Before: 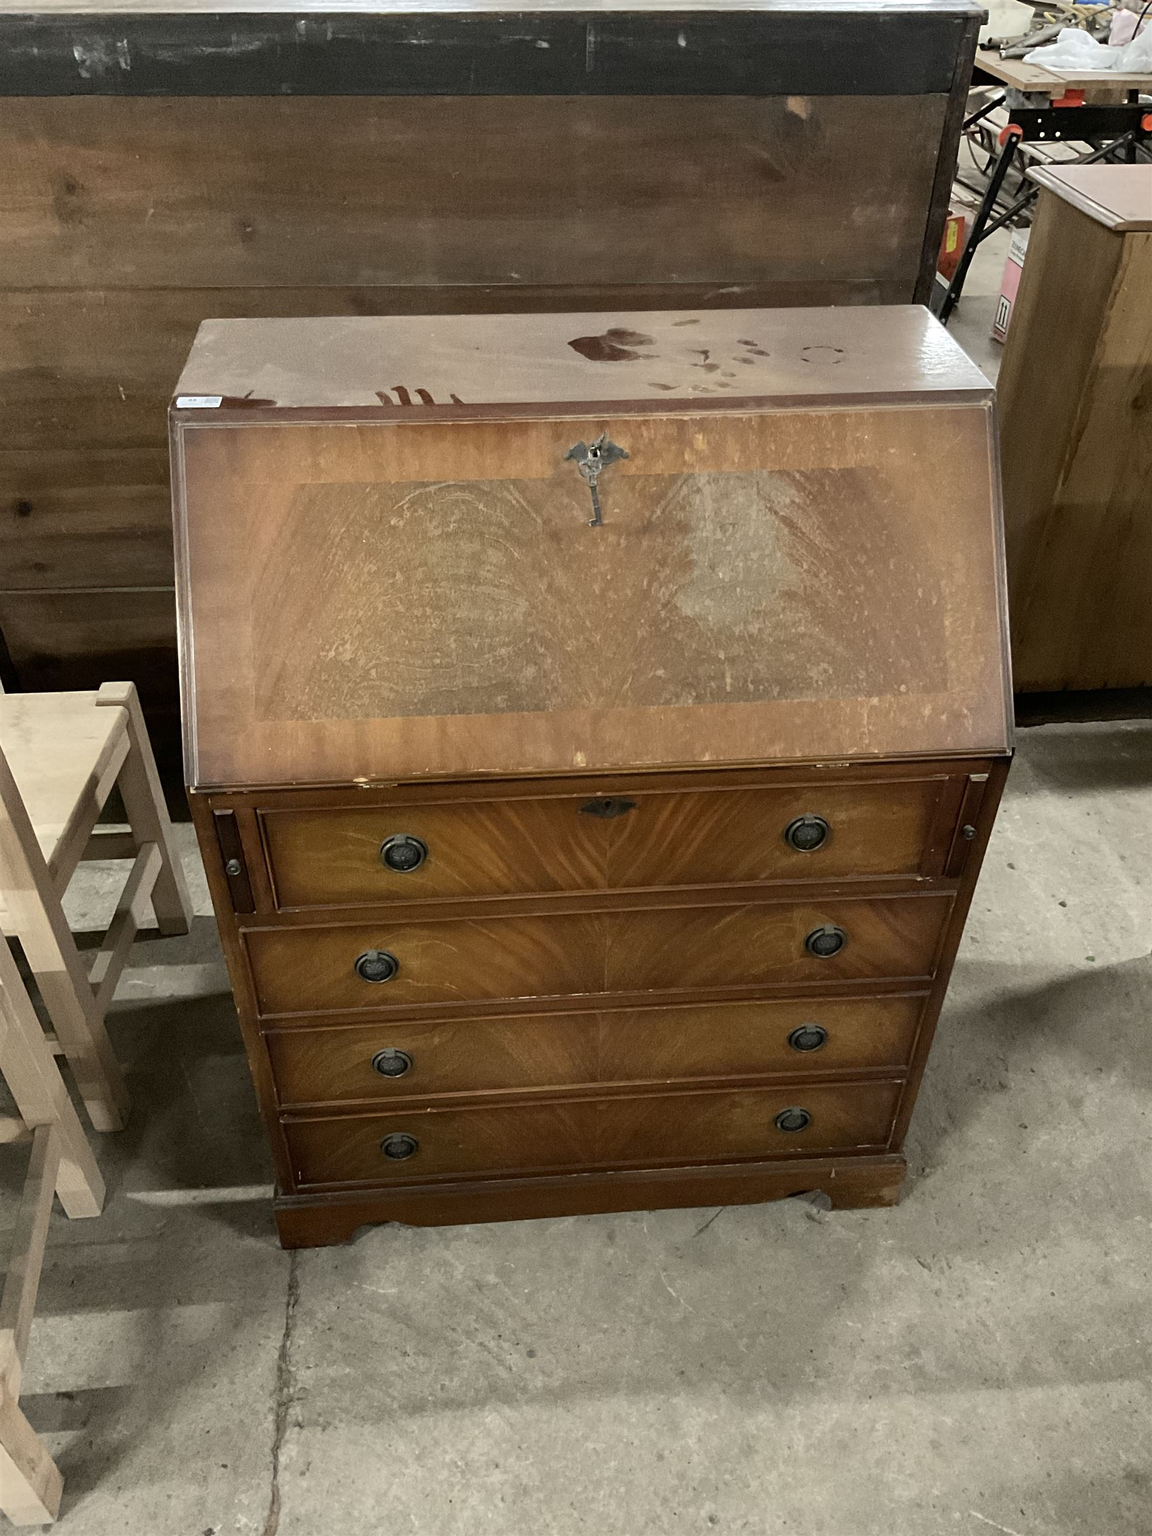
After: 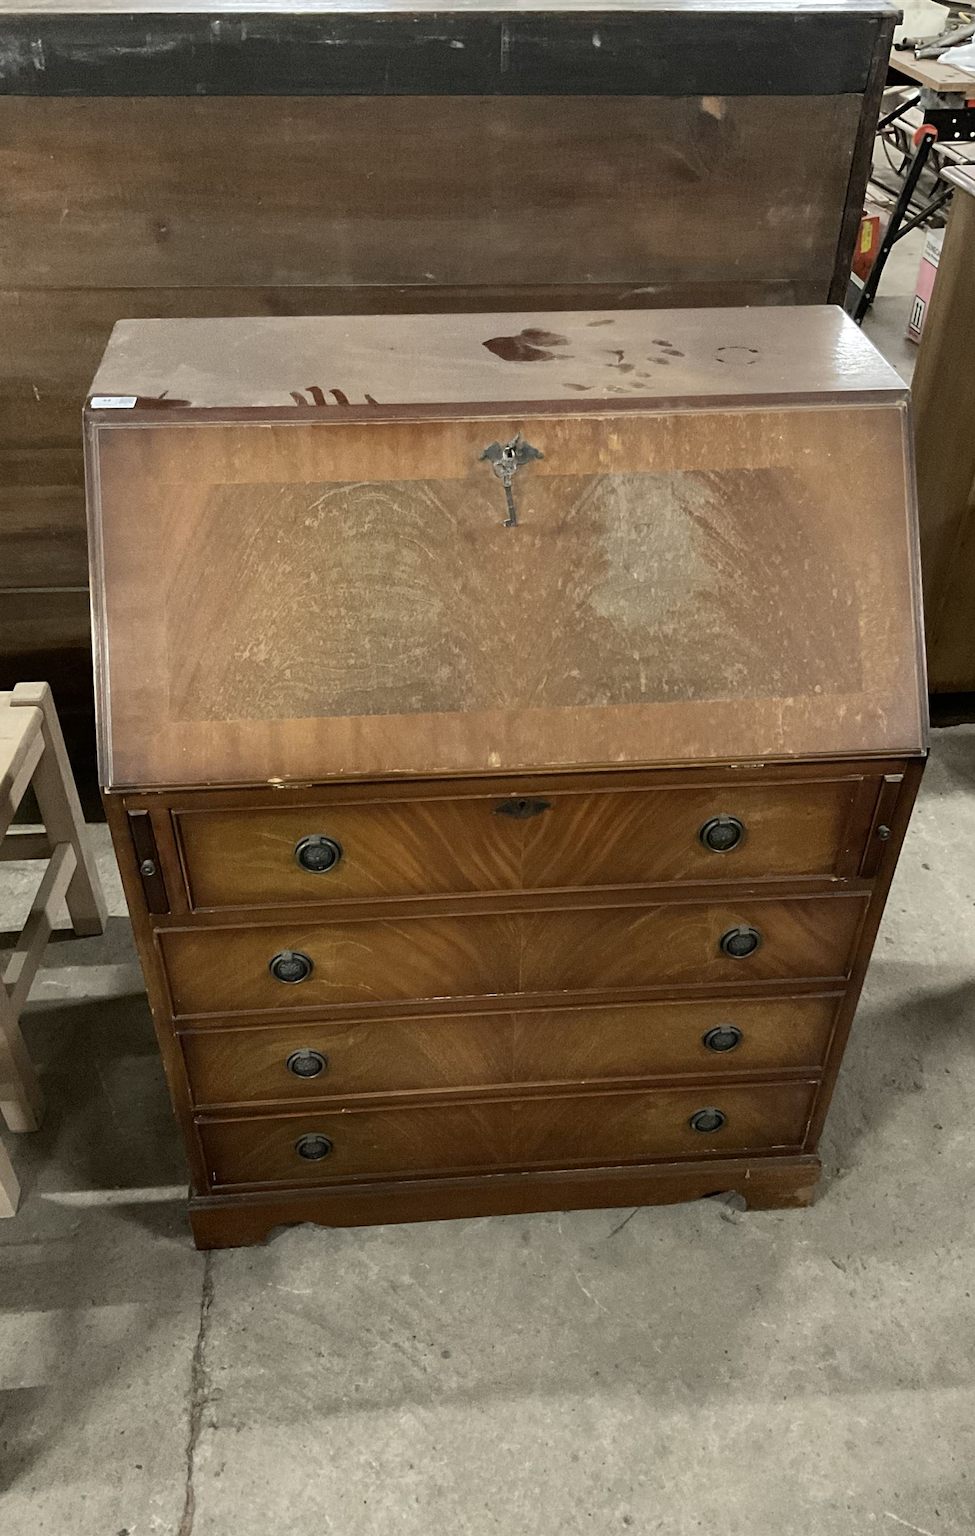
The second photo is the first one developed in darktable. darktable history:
crop: left 7.494%, right 7.843%
base curve: curves: ch0 [(0, 0) (0.297, 0.298) (1, 1)]
